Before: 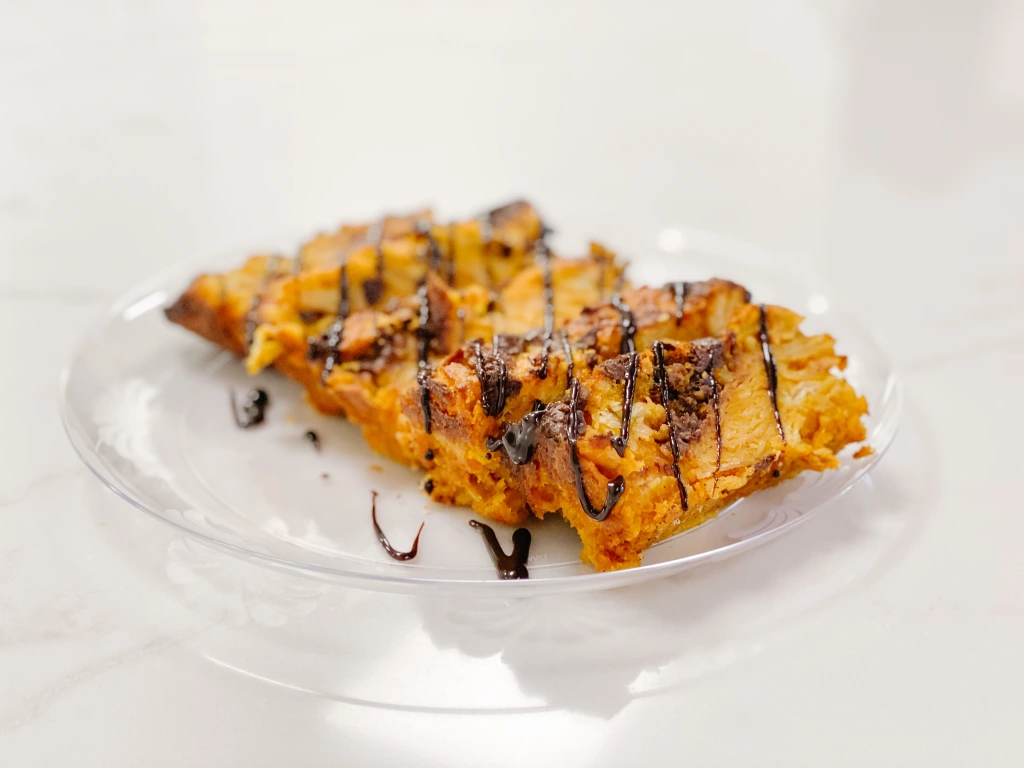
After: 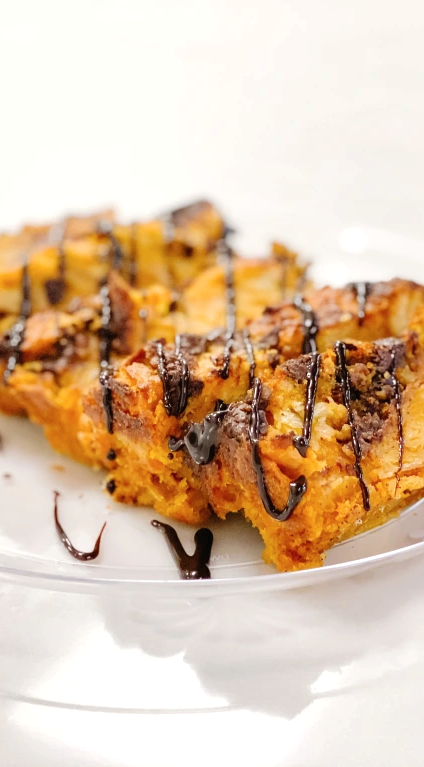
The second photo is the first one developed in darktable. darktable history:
crop: left 31.143%, right 27.412%
shadows and highlights: radius 46.85, white point adjustment 6.52, compress 79.83%, soften with gaussian
